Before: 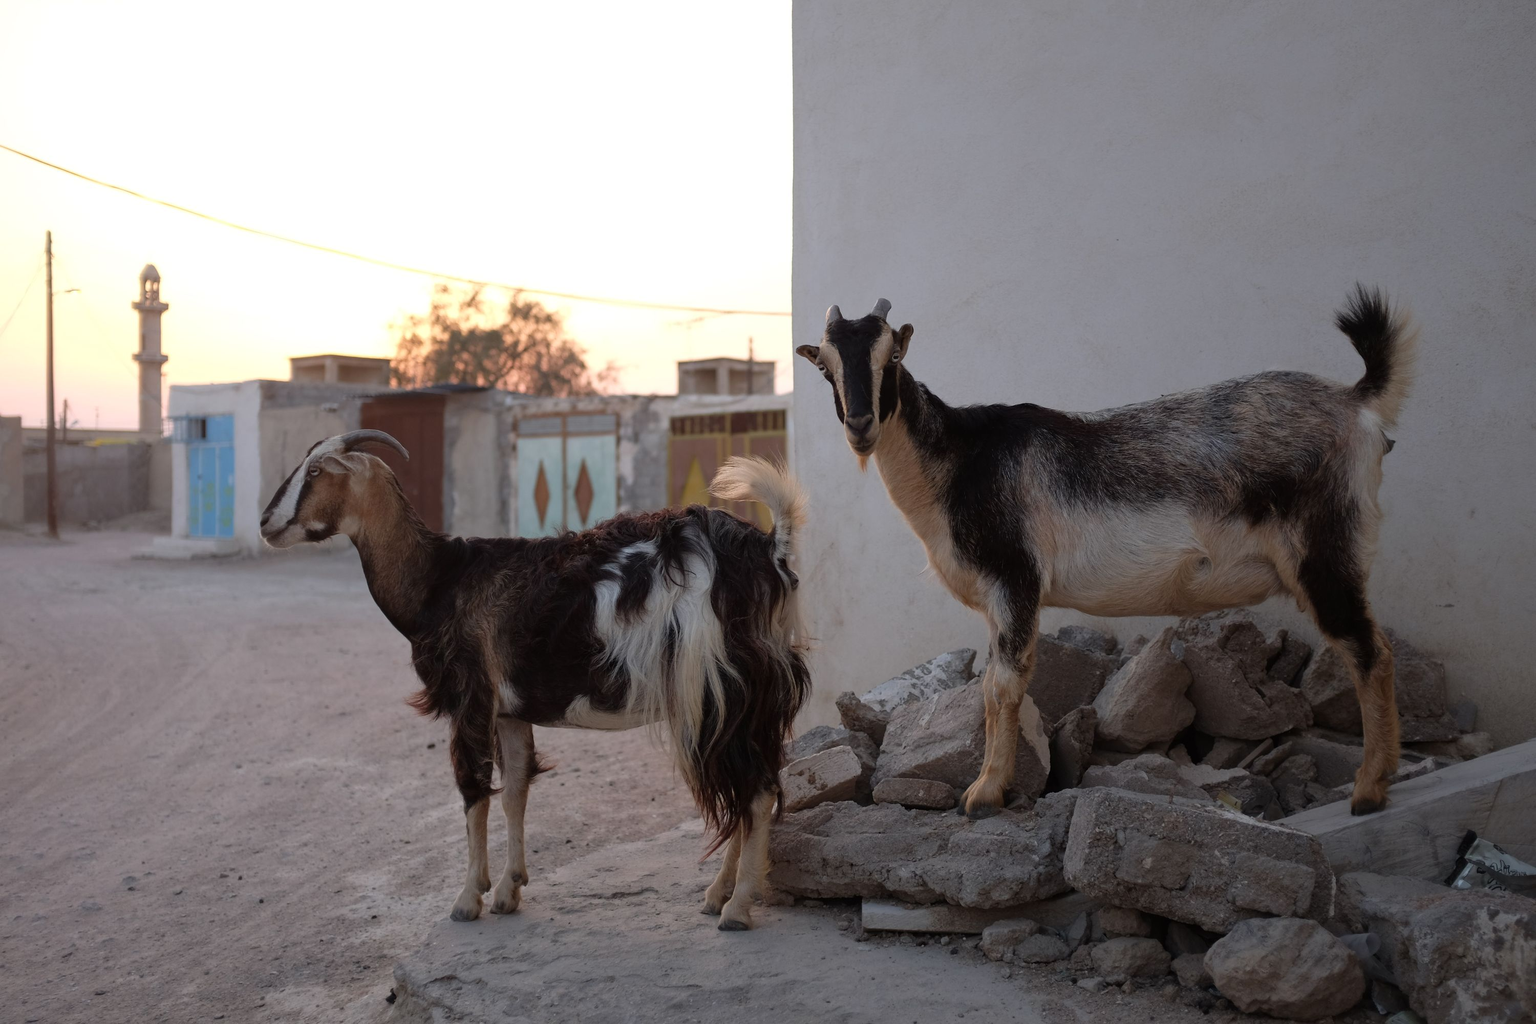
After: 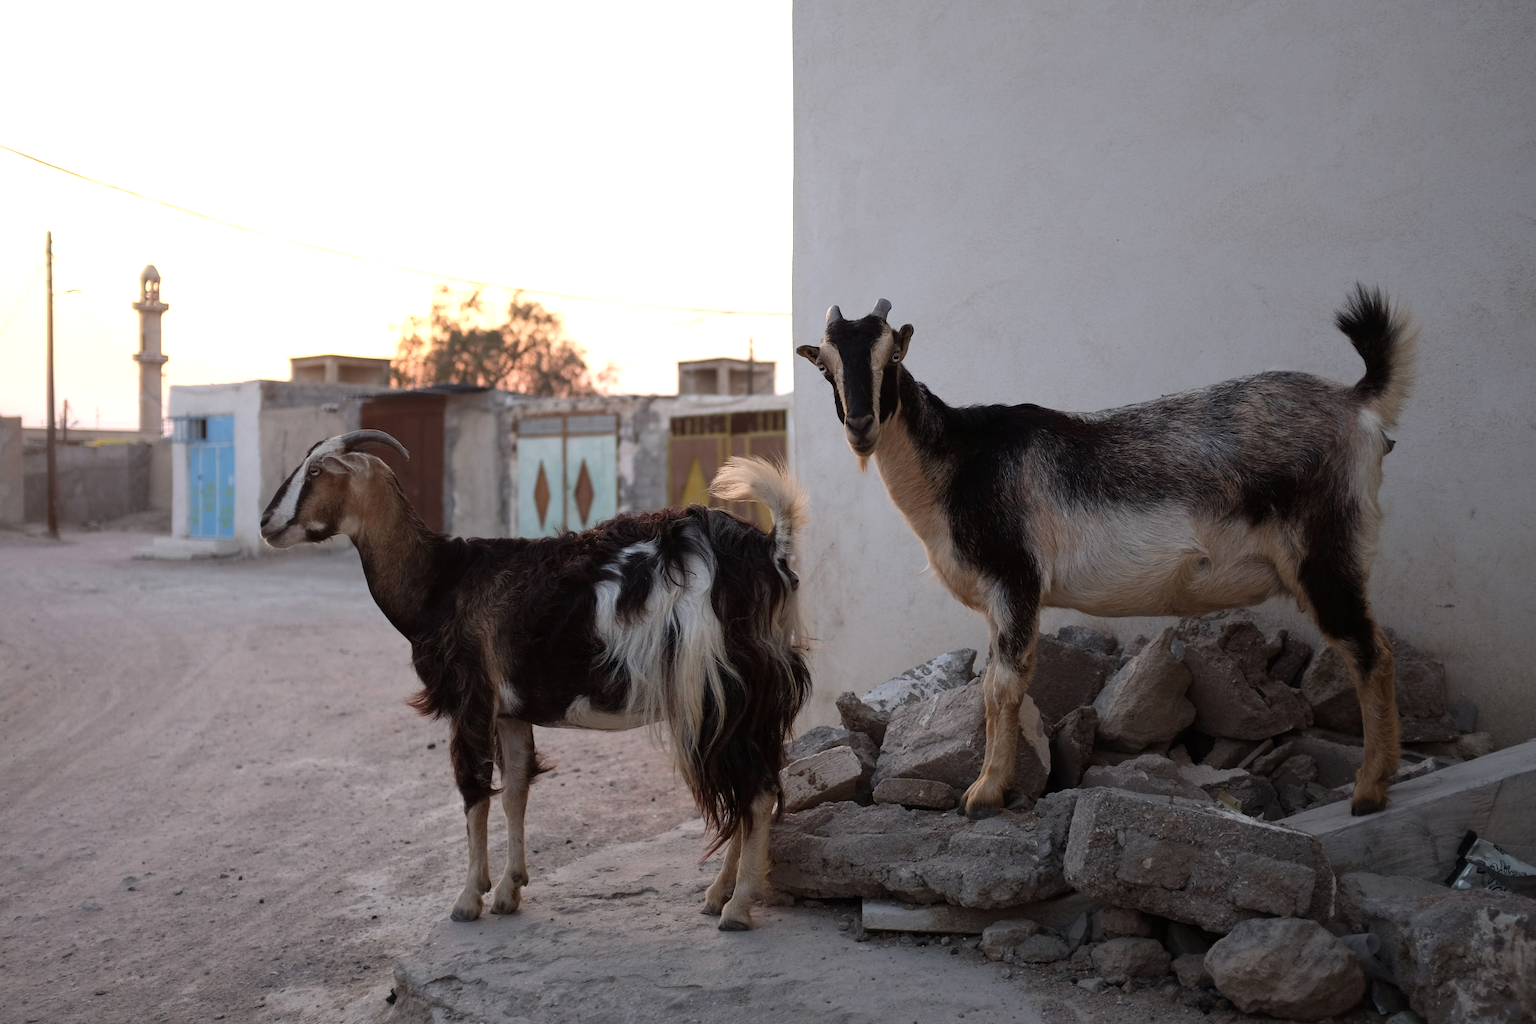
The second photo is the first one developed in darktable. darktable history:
tone equalizer: -8 EV -0.386 EV, -7 EV -0.383 EV, -6 EV -0.308 EV, -5 EV -0.215 EV, -3 EV 0.251 EV, -2 EV 0.354 EV, -1 EV 0.414 EV, +0 EV 0.406 EV, edges refinement/feathering 500, mask exposure compensation -1.57 EV, preserve details no
